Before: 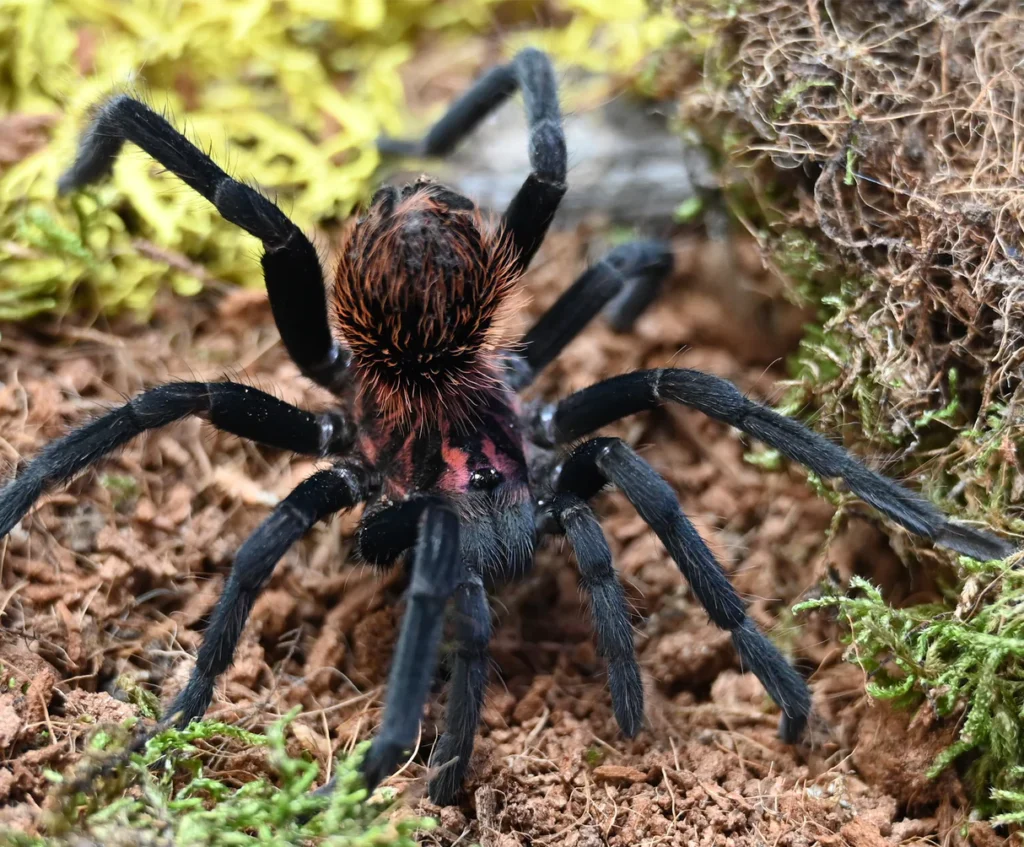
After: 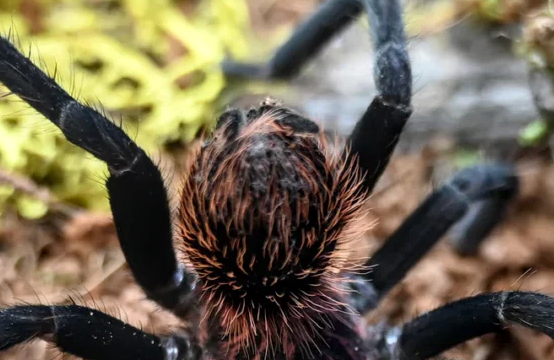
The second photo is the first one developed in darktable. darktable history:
local contrast: on, module defaults
crop: left 15.224%, top 9.152%, right 30.667%, bottom 48.242%
